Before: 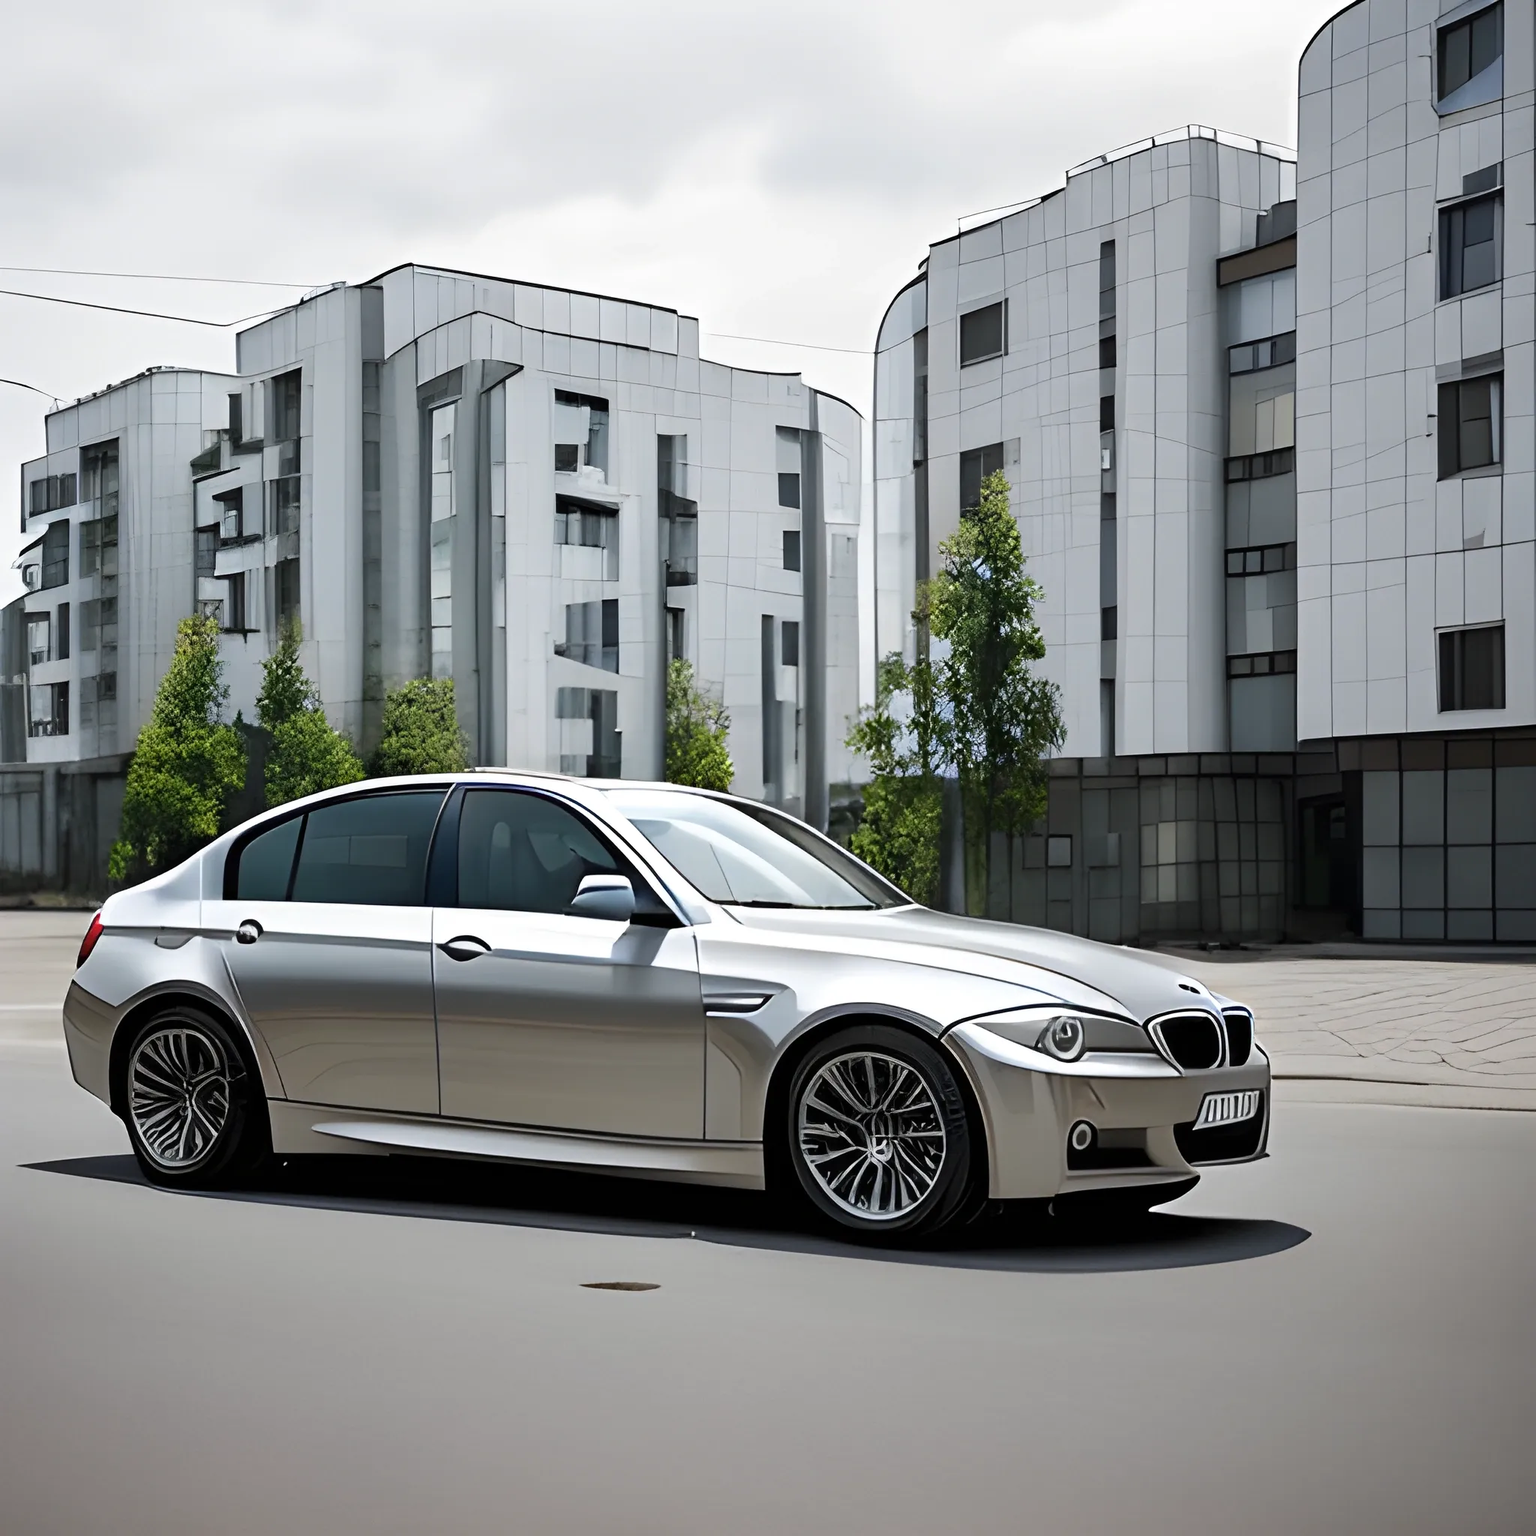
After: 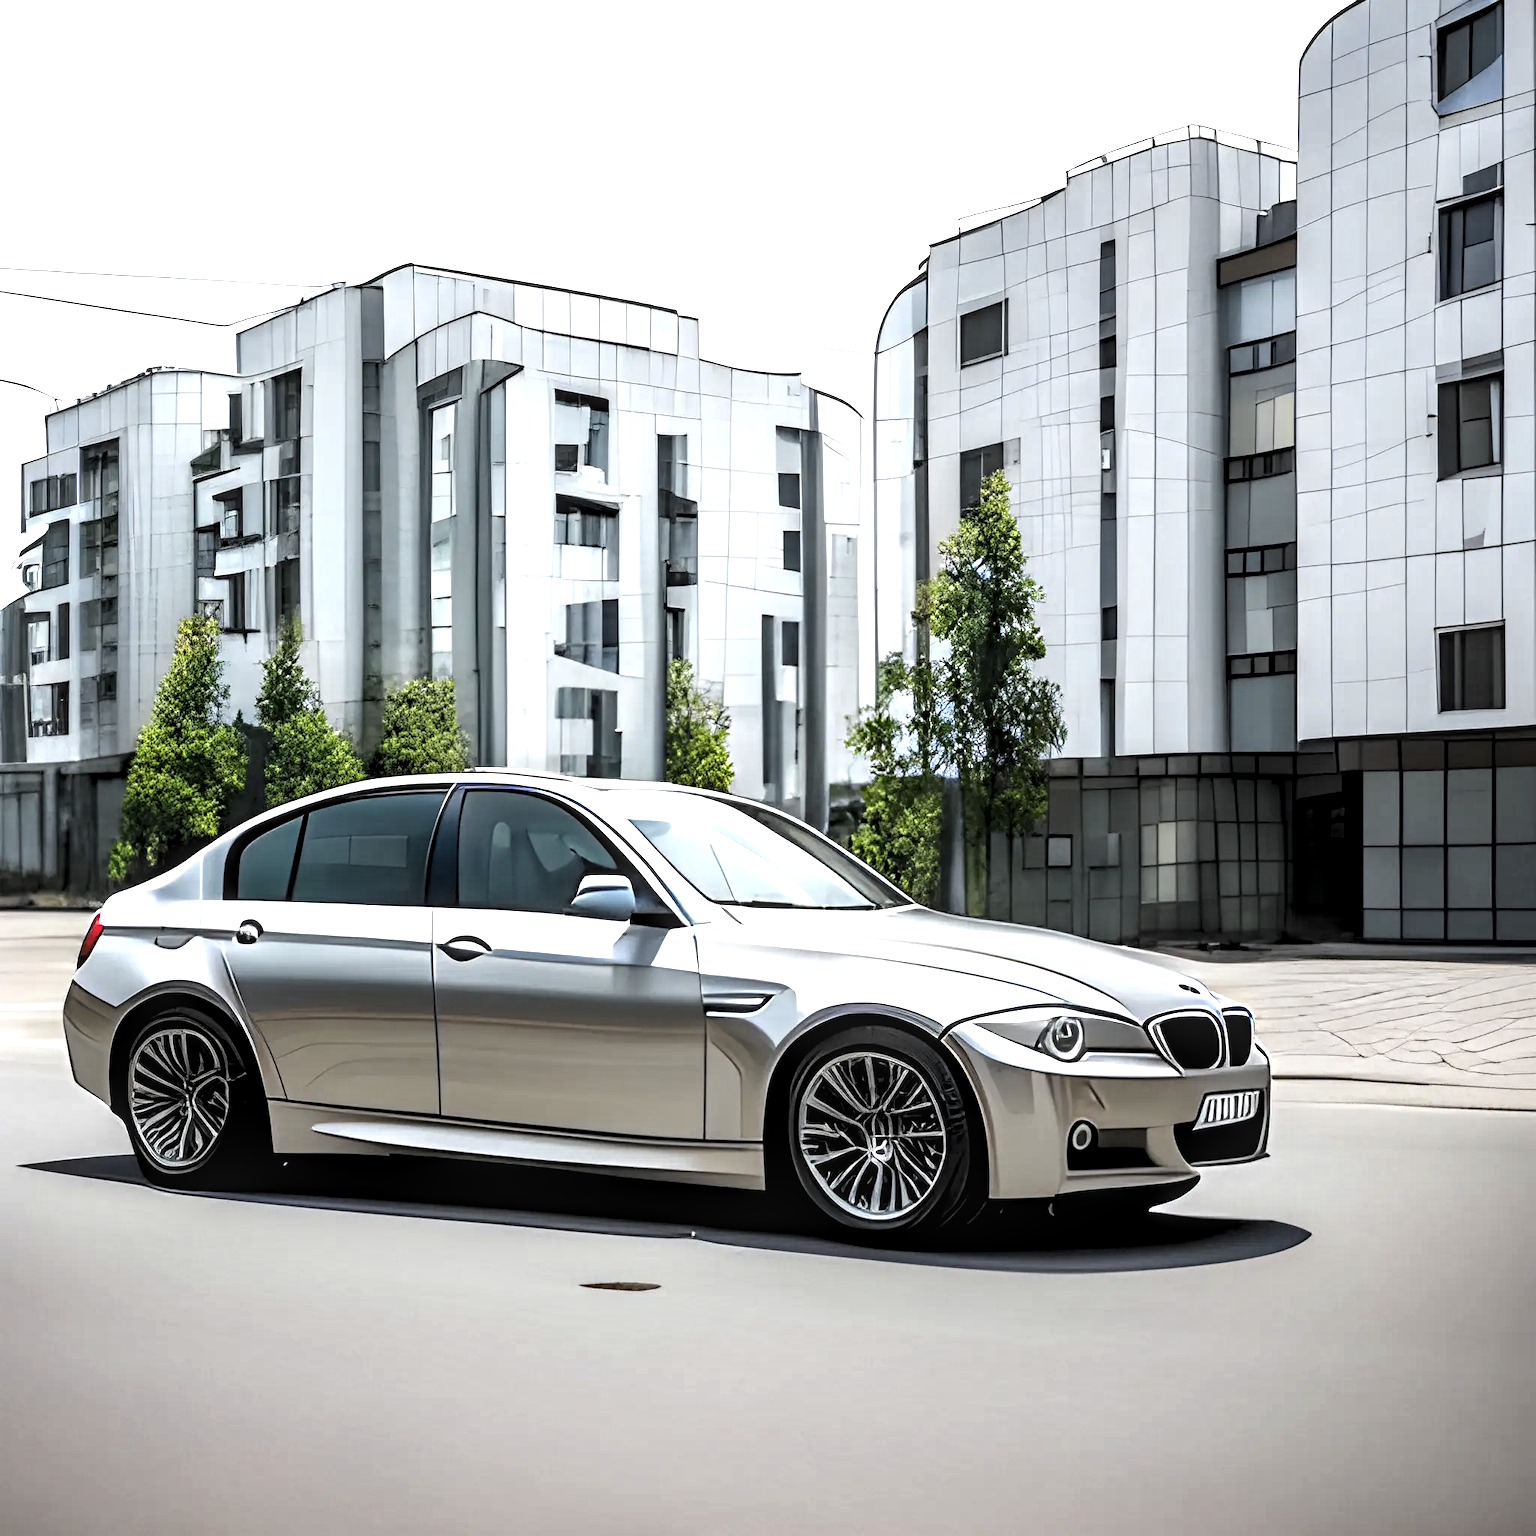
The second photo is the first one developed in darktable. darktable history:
levels: levels [0.062, 0.494, 0.925]
exposure: black level correction 0, exposure 0.592 EV, compensate exposure bias true, compensate highlight preservation false
local contrast: highlights 21%, detail 150%
tone equalizer: on, module defaults
